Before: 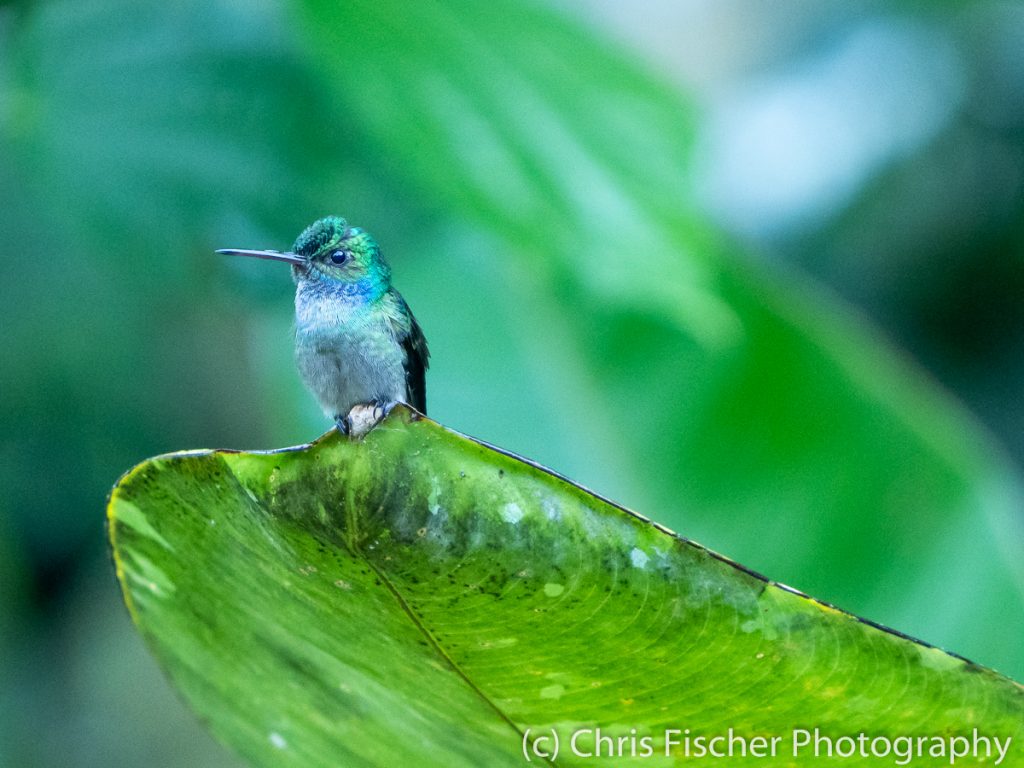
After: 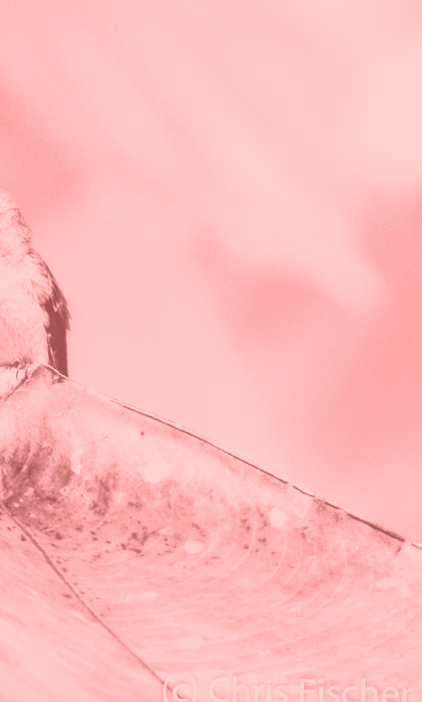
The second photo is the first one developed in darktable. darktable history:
crop: left 33.452%, top 6.025%, right 23.155%
rotate and perspective: rotation 0.074°, lens shift (vertical) 0.096, lens shift (horizontal) -0.041, crop left 0.043, crop right 0.952, crop top 0.024, crop bottom 0.979
colorize: saturation 51%, source mix 50.67%, lightness 50.67%
base curve: curves: ch0 [(0, 0) (0.007, 0.004) (0.027, 0.03) (0.046, 0.07) (0.207, 0.54) (0.442, 0.872) (0.673, 0.972) (1, 1)], preserve colors none
local contrast: on, module defaults
